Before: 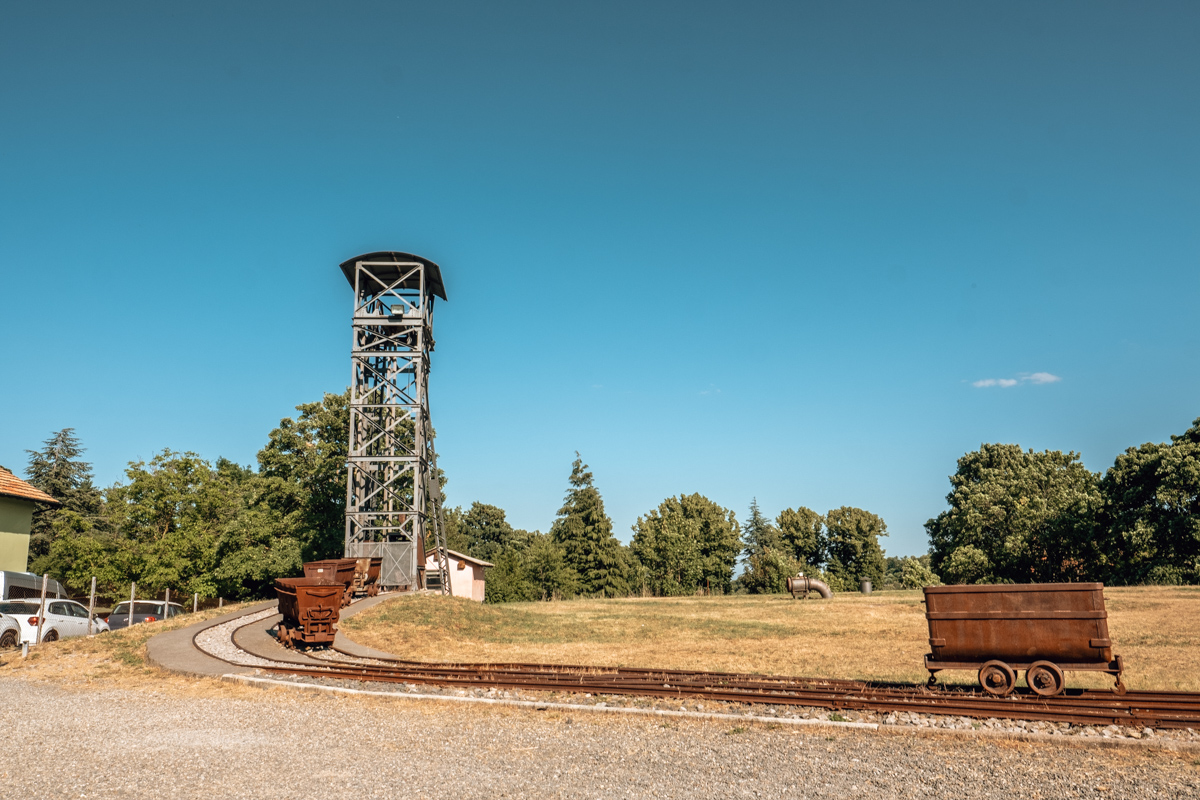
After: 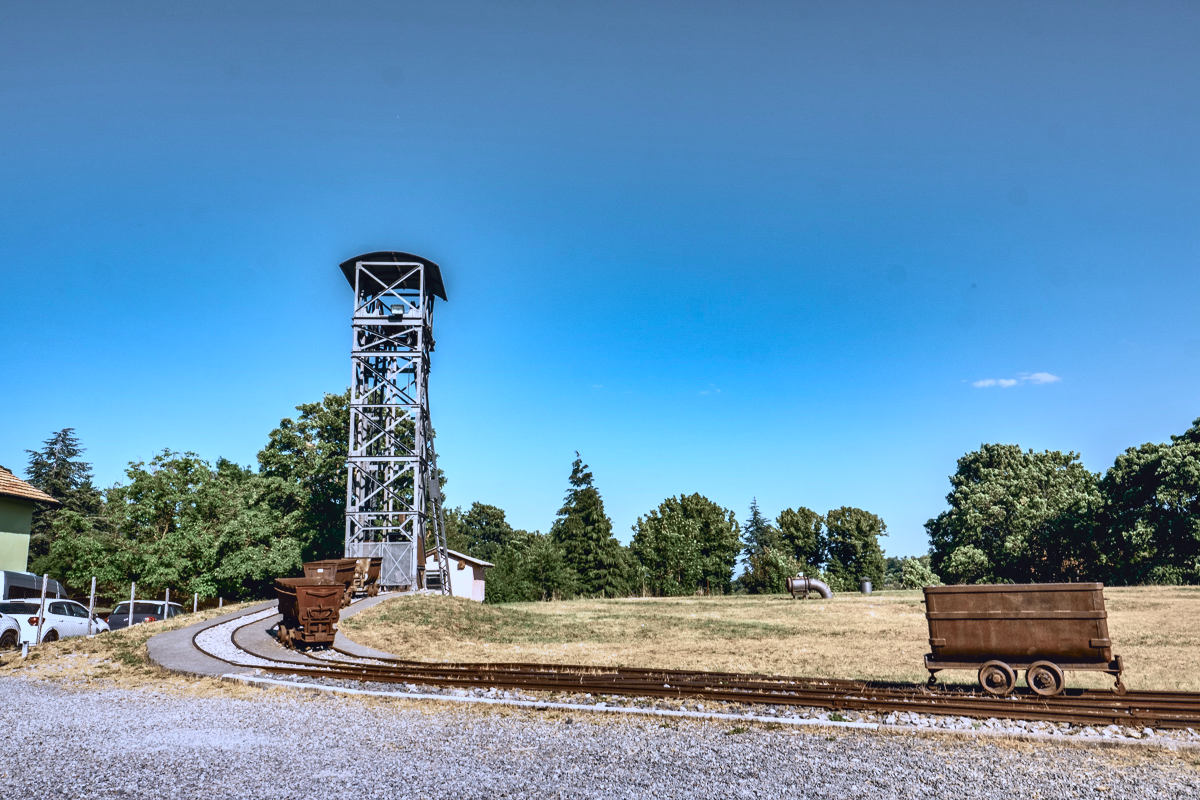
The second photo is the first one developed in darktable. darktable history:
white balance: red 0.871, blue 1.249
tone curve: curves: ch0 [(0, 0.039) (0.104, 0.094) (0.285, 0.301) (0.673, 0.796) (0.845, 0.932) (0.994, 0.971)]; ch1 [(0, 0) (0.356, 0.385) (0.424, 0.405) (0.498, 0.502) (0.586, 0.57) (0.657, 0.642) (1, 1)]; ch2 [(0, 0) (0.424, 0.438) (0.46, 0.453) (0.515, 0.505) (0.557, 0.57) (0.612, 0.583) (0.722, 0.67) (1, 1)], color space Lab, independent channels, preserve colors none
shadows and highlights: shadows 19.13, highlights -83.41, soften with gaussian
